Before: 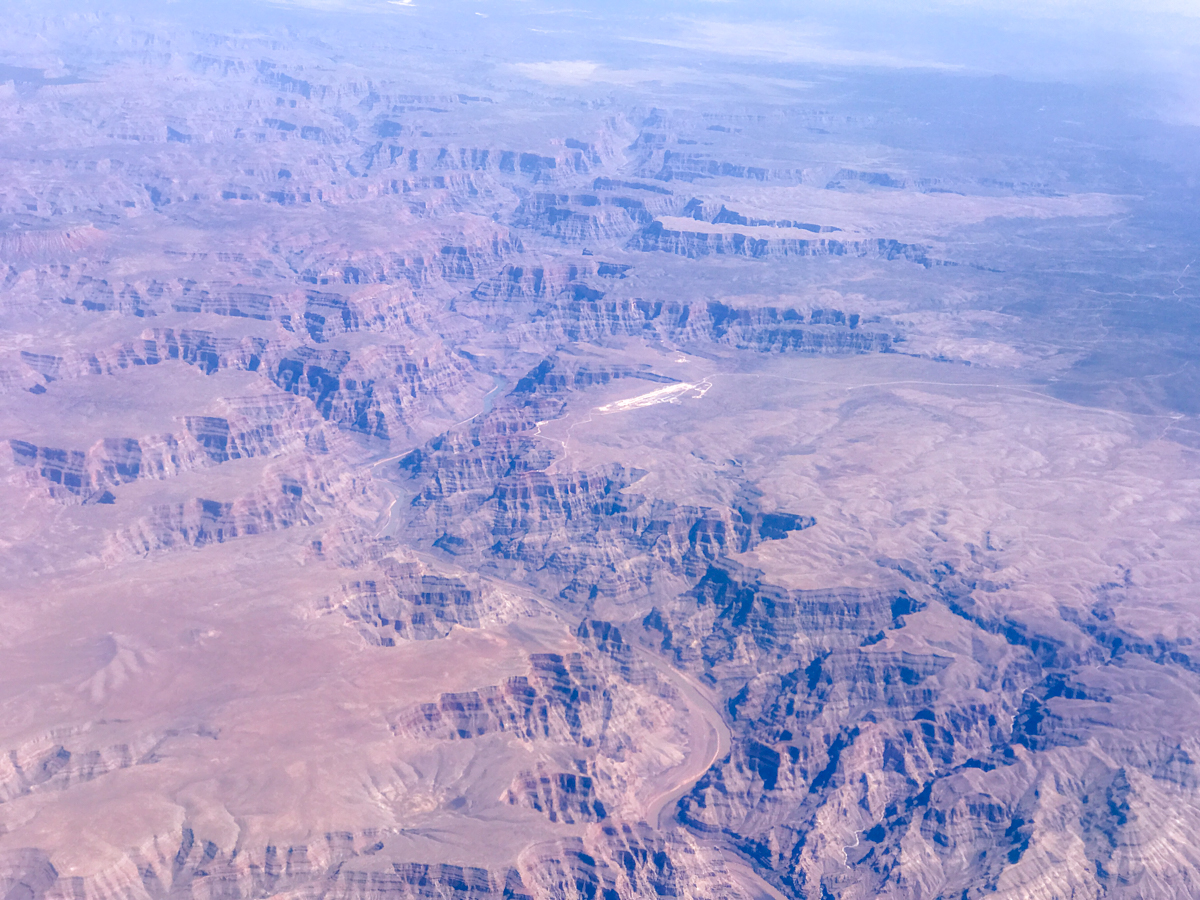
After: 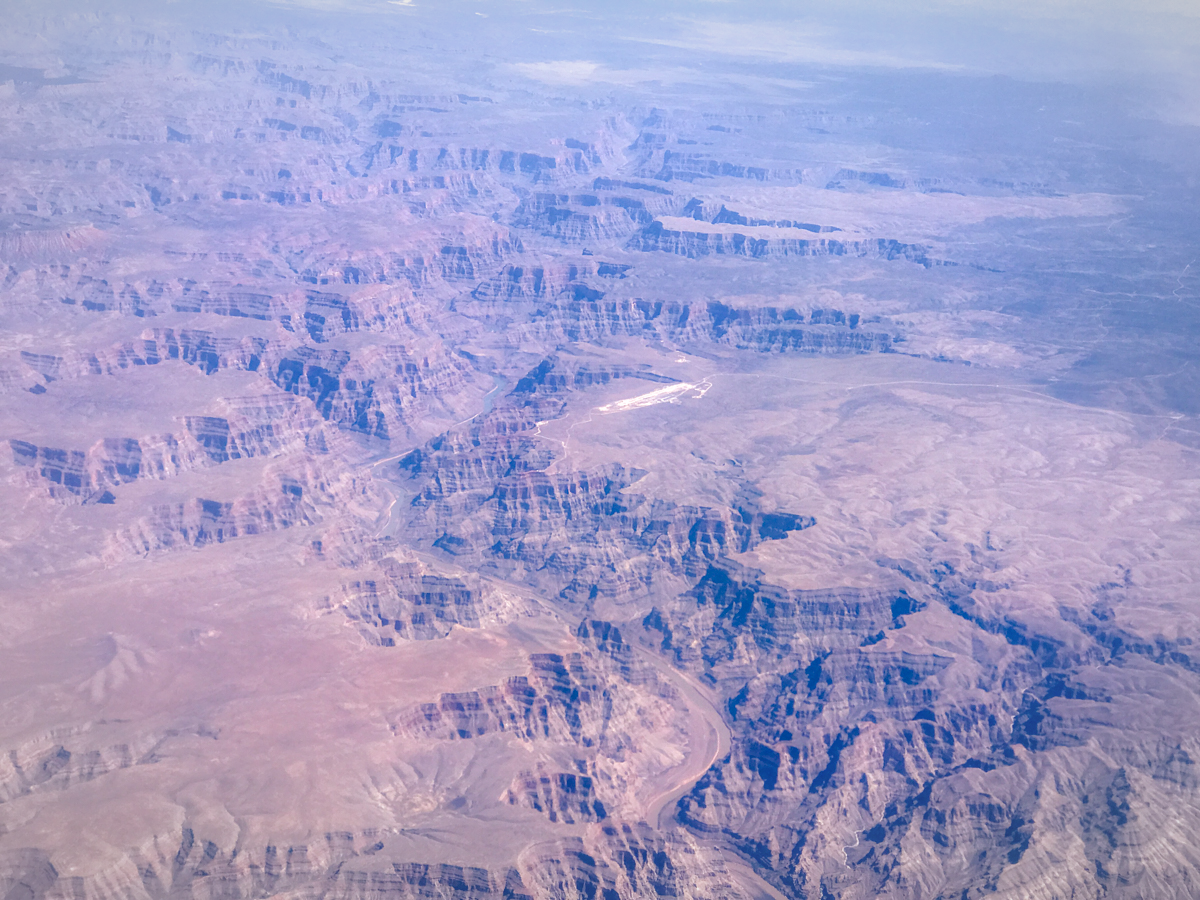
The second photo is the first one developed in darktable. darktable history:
vignetting: fall-off radius 100.36%, width/height ratio 1.337
